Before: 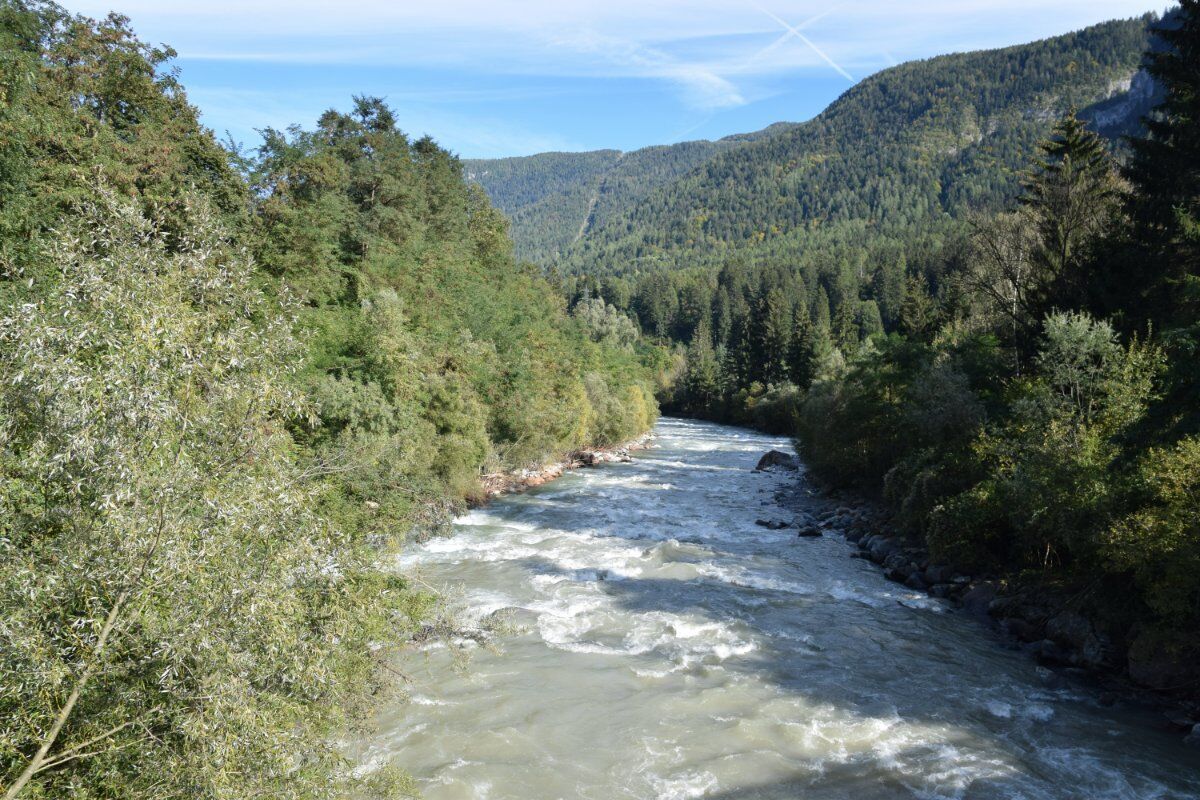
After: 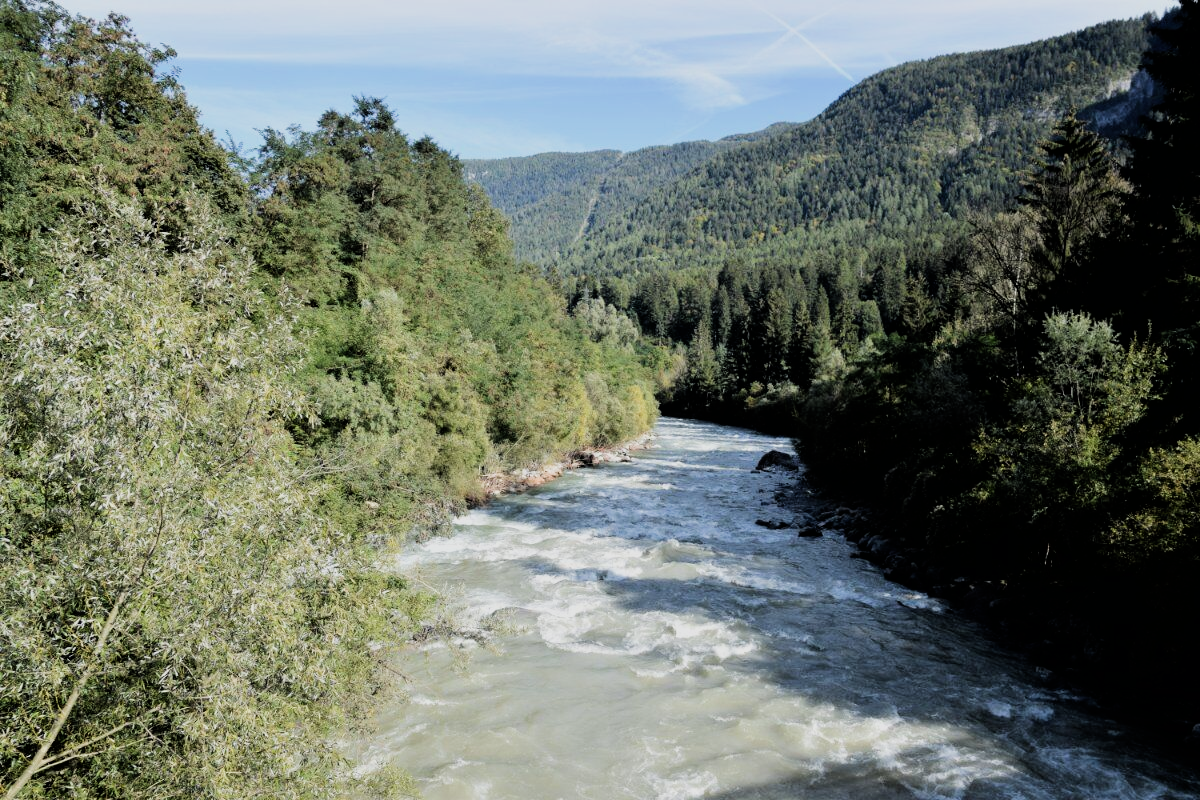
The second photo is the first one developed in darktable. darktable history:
filmic rgb: black relative exposure -5.05 EV, white relative exposure 3.98 EV, hardness 2.9, contrast 1.296, highlights saturation mix -28.57%
